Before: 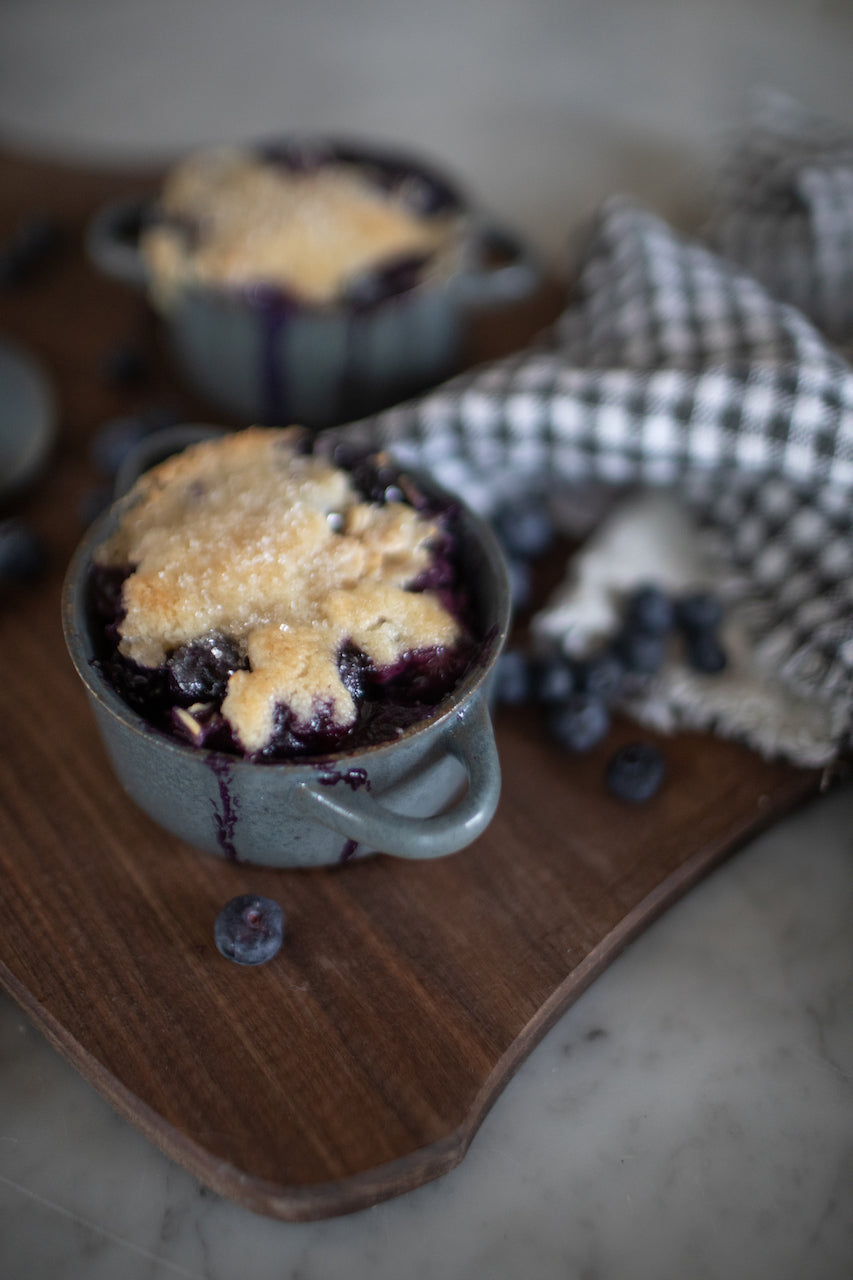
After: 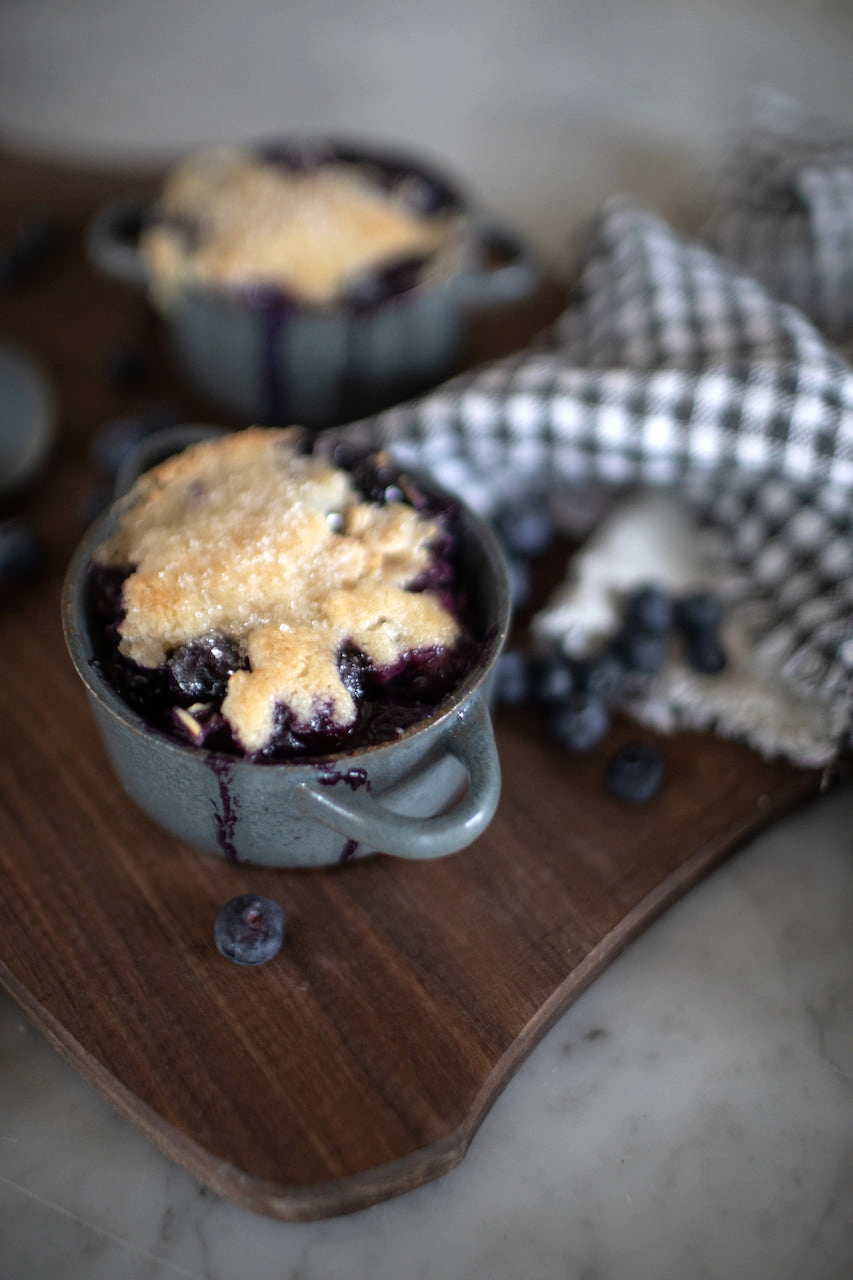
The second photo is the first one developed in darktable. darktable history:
tone equalizer: -8 EV -0.41 EV, -7 EV -0.429 EV, -6 EV -0.338 EV, -5 EV -0.232 EV, -3 EV 0.21 EV, -2 EV 0.335 EV, -1 EV 0.389 EV, +0 EV 0.443 EV
